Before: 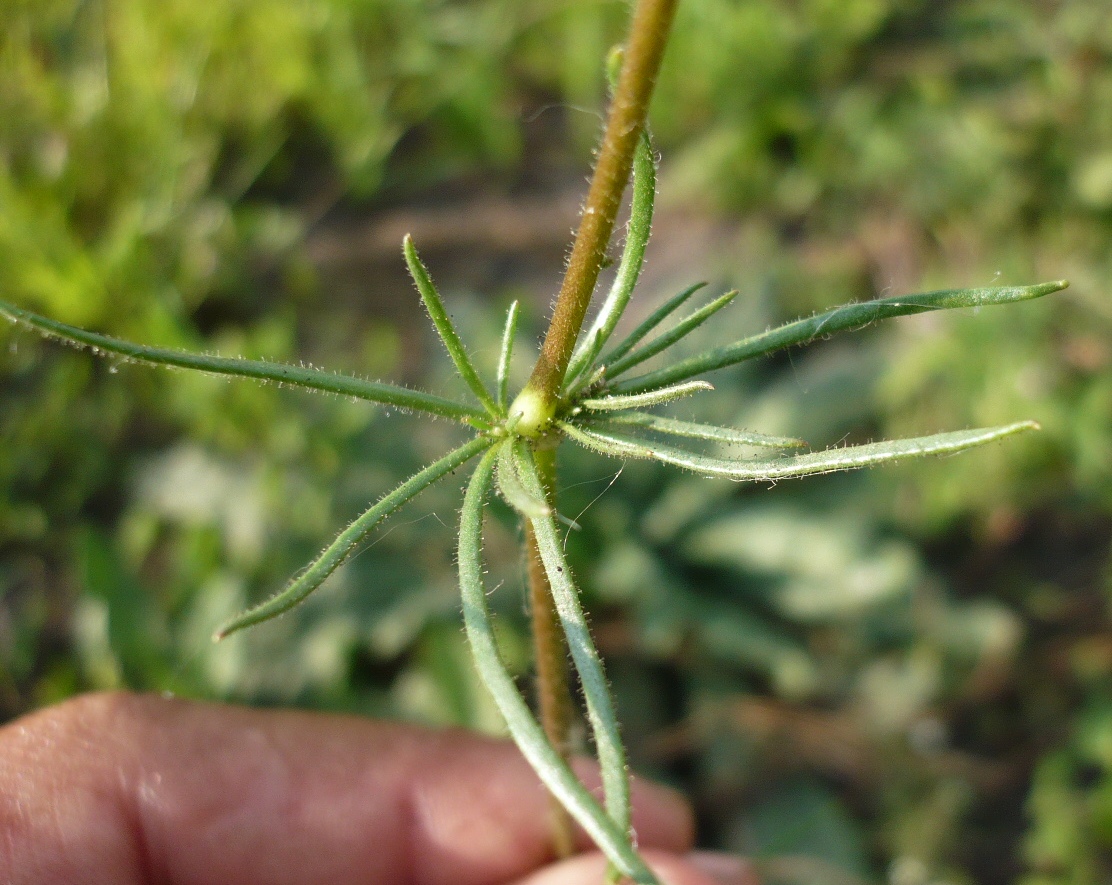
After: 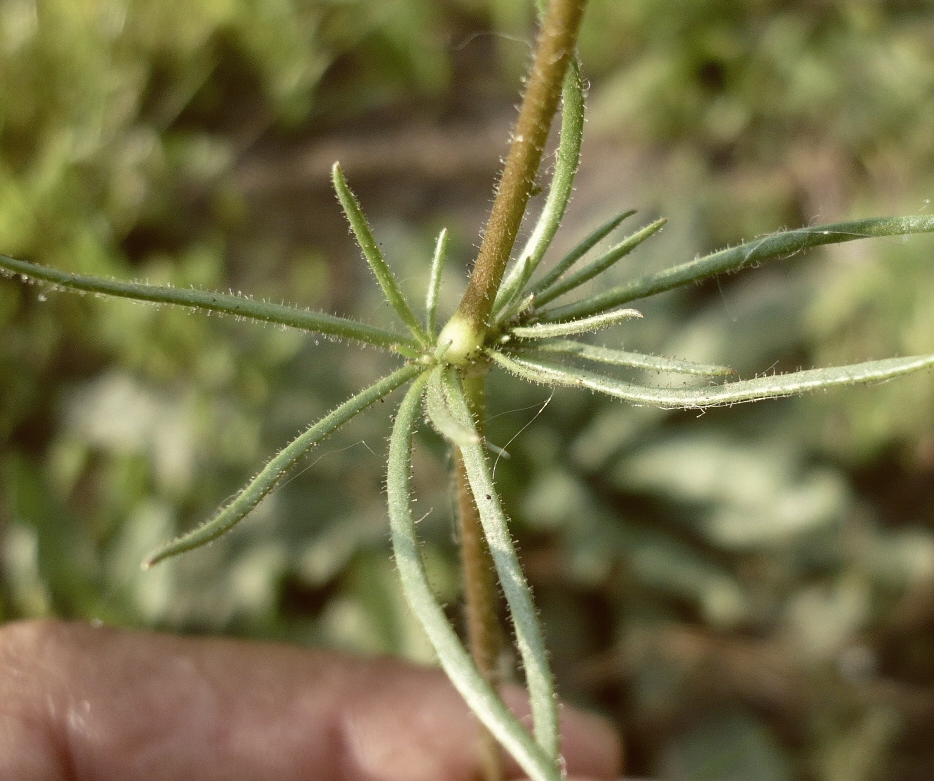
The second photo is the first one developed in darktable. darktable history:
color balance: lift [1.001, 1.007, 1, 0.993], gamma [1.023, 1.026, 1.01, 0.974], gain [0.964, 1.059, 1.073, 0.927]
crop: left 6.446%, top 8.188%, right 9.538%, bottom 3.548%
contrast brightness saturation: contrast 0.1, saturation -0.36
